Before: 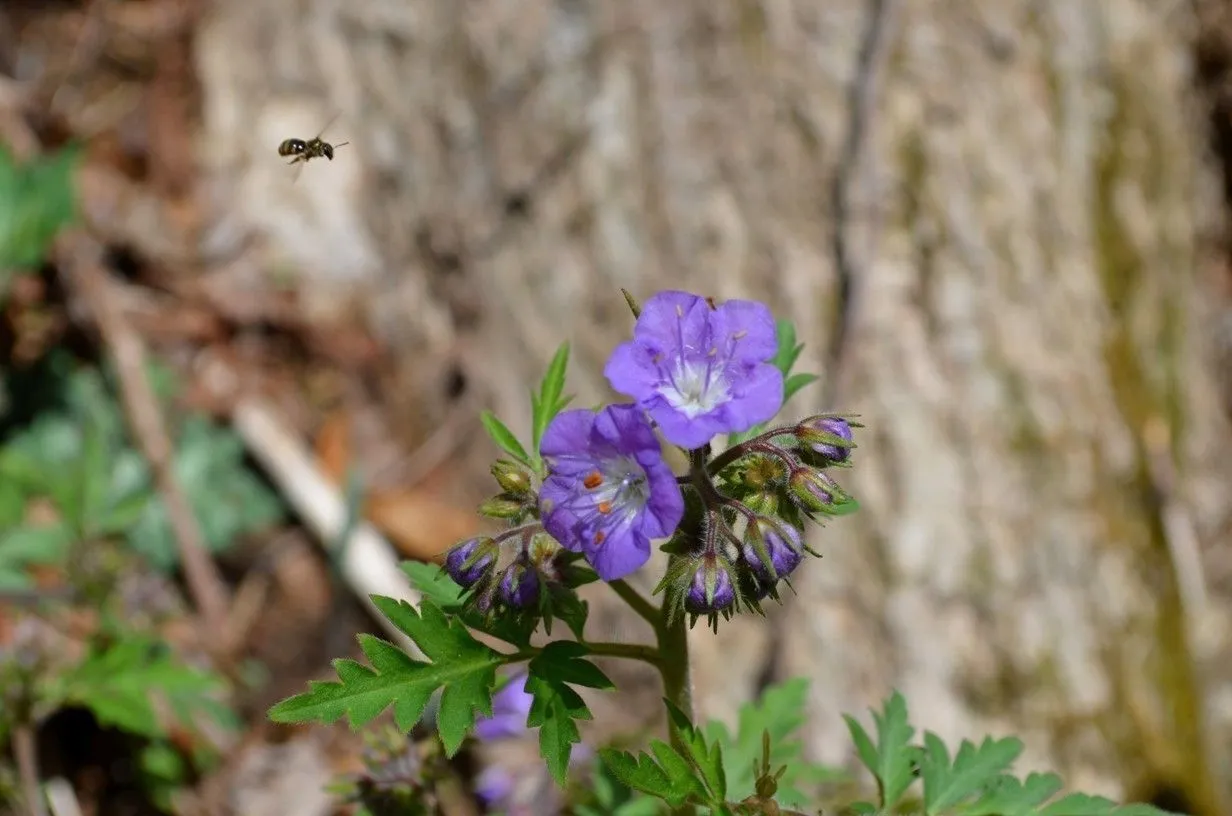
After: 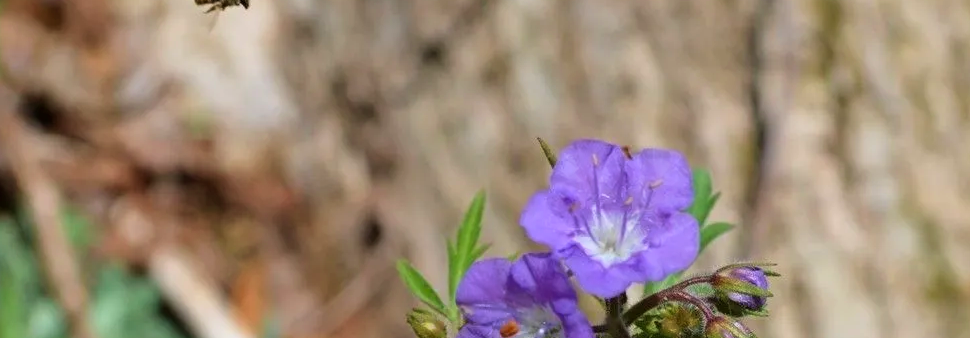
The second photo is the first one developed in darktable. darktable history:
velvia: on, module defaults
base curve: curves: ch0 [(0, 0) (0.472, 0.508) (1, 1)]
crop: left 6.862%, top 18.557%, right 14.393%, bottom 39.926%
